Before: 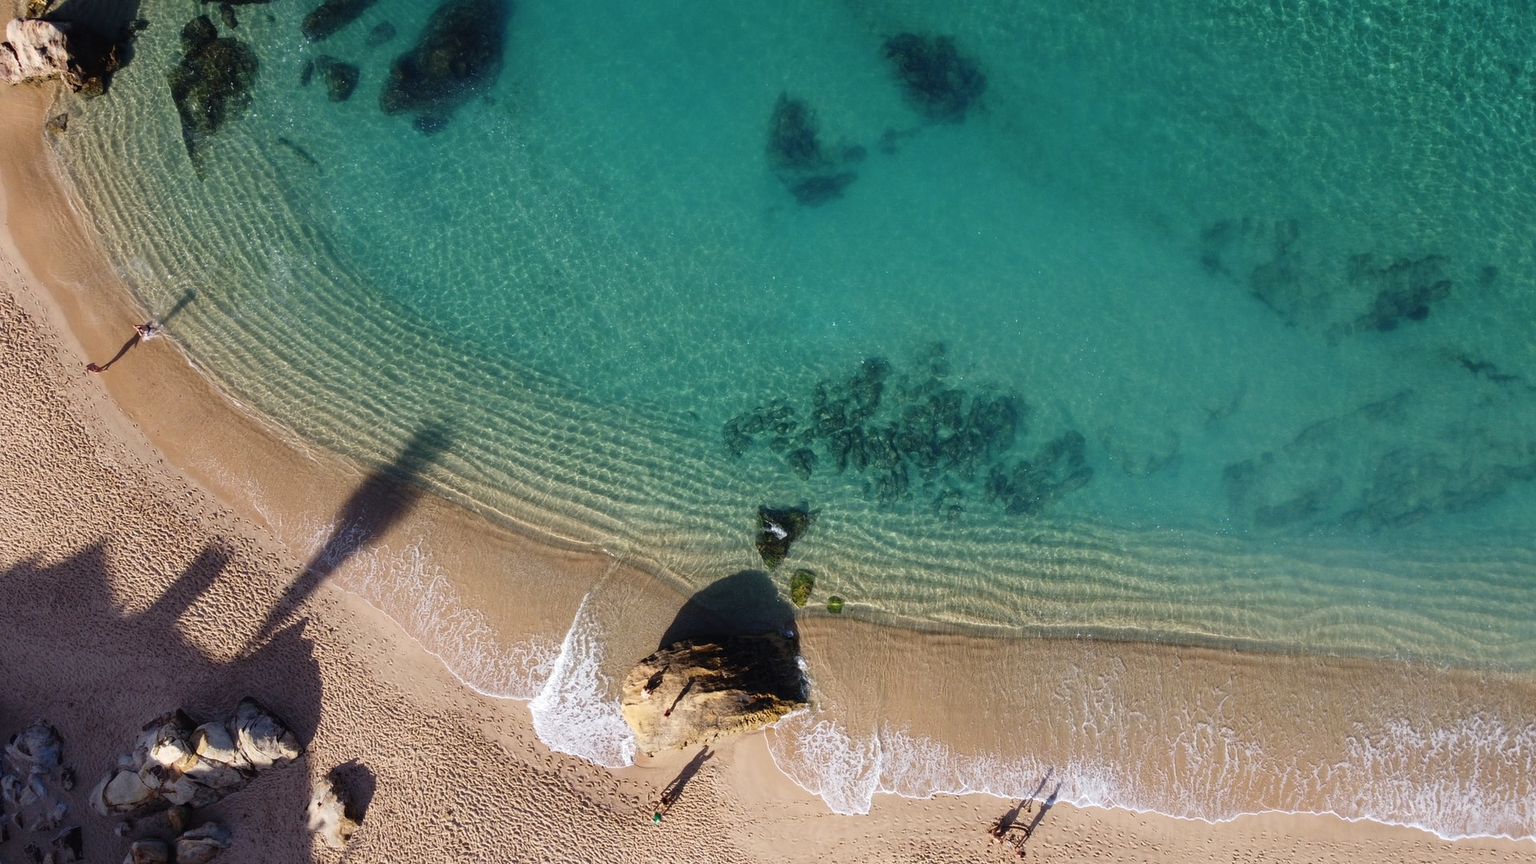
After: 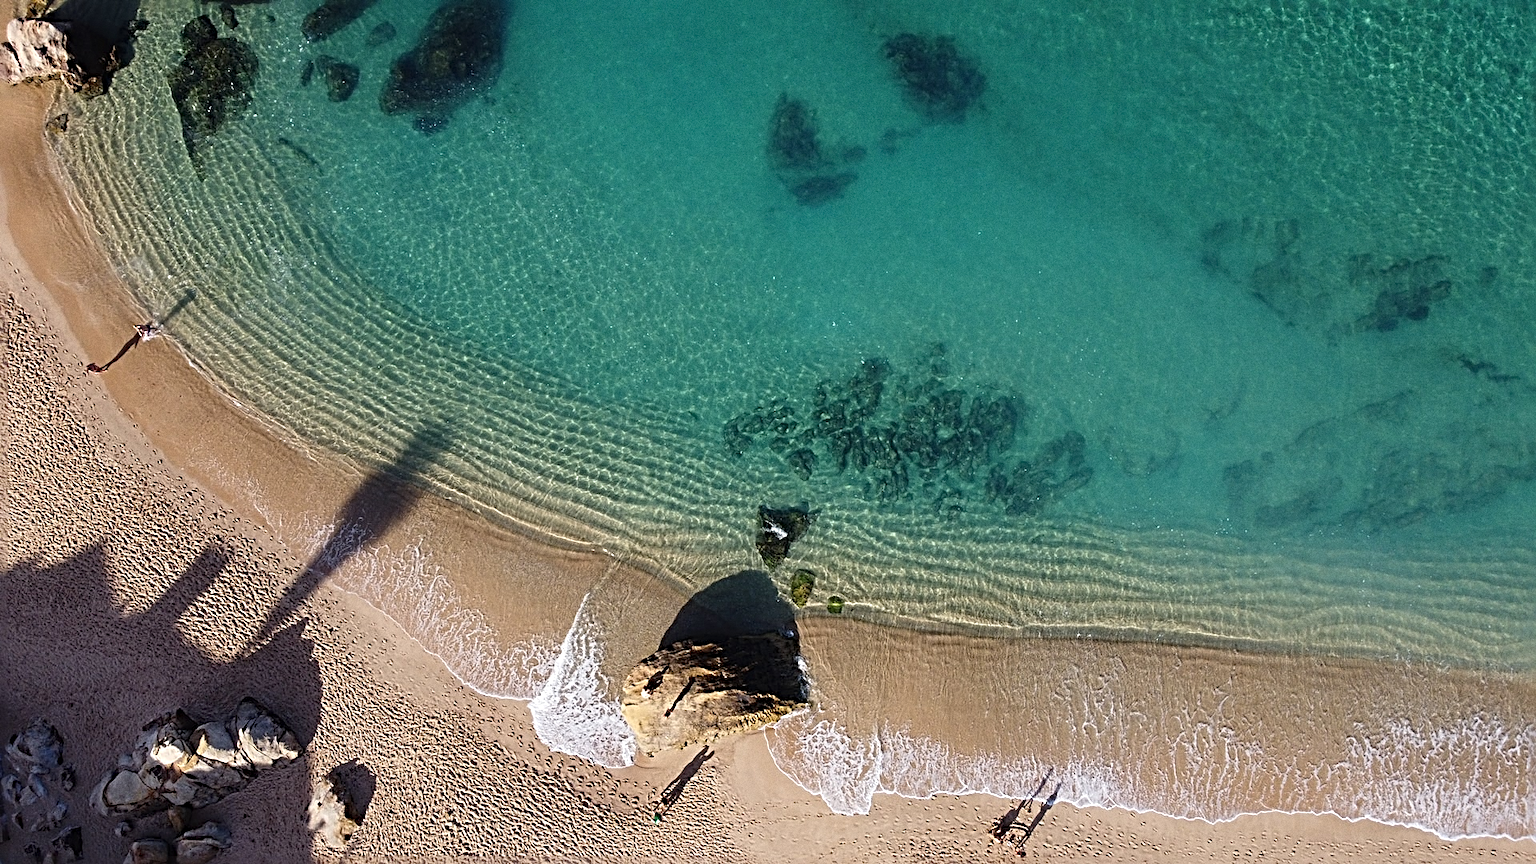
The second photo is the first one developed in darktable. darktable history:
grain: coarseness 0.09 ISO
sharpen: radius 3.69, amount 0.928
